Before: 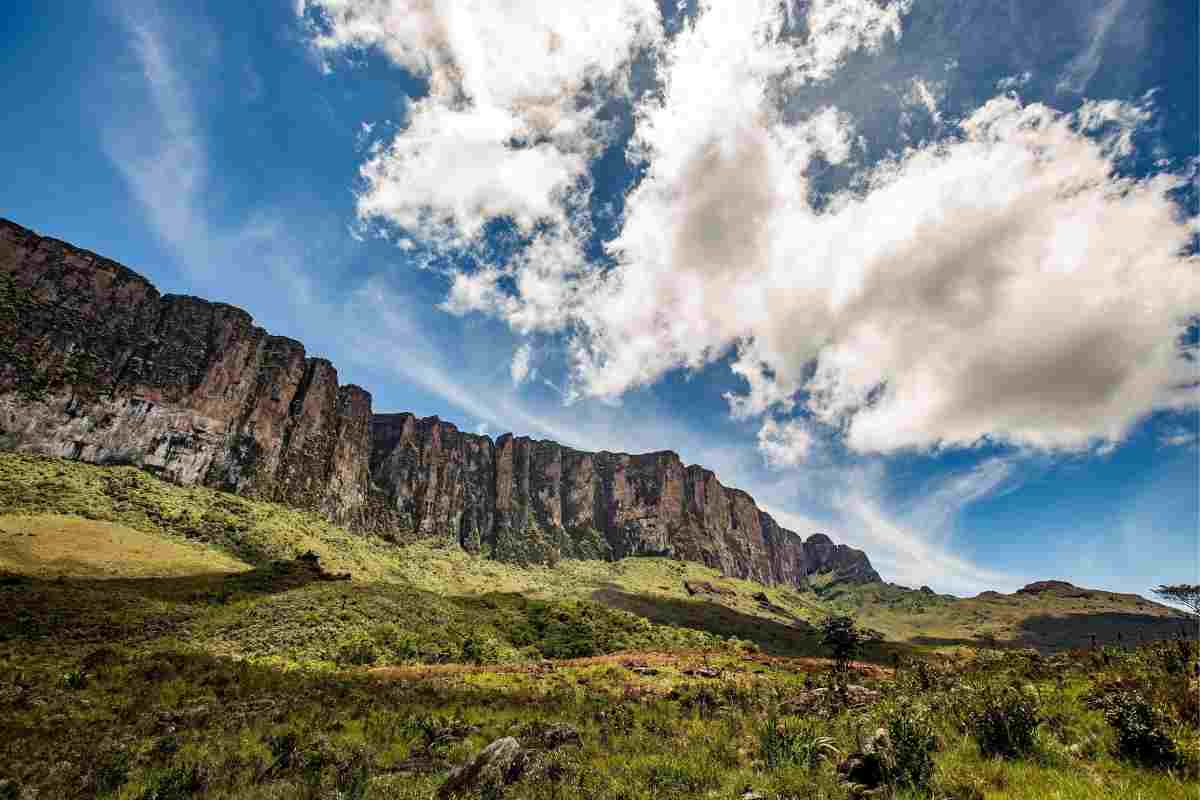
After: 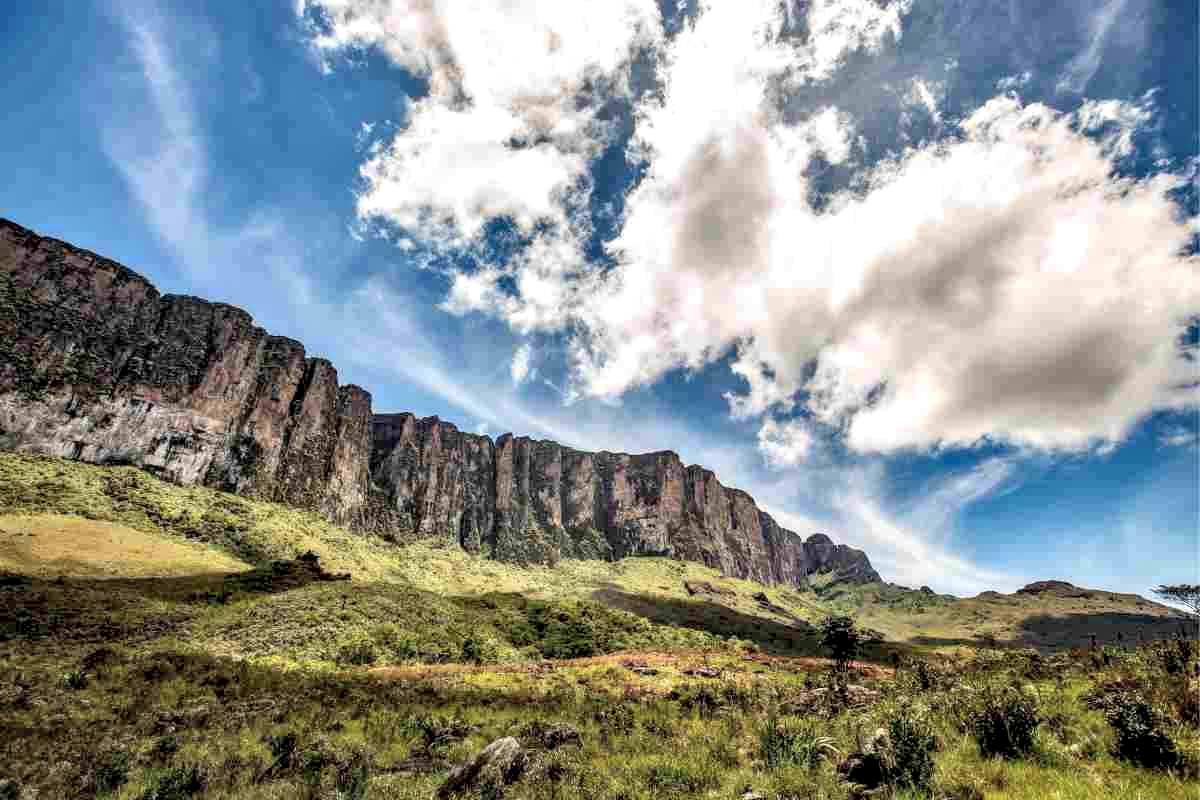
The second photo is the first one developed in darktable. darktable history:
local contrast: on, module defaults
contrast brightness saturation: brightness 0.144
contrast equalizer: y [[0.514, 0.573, 0.581, 0.508, 0.5, 0.5], [0.5 ×6], [0.5 ×6], [0 ×6], [0 ×6]]
